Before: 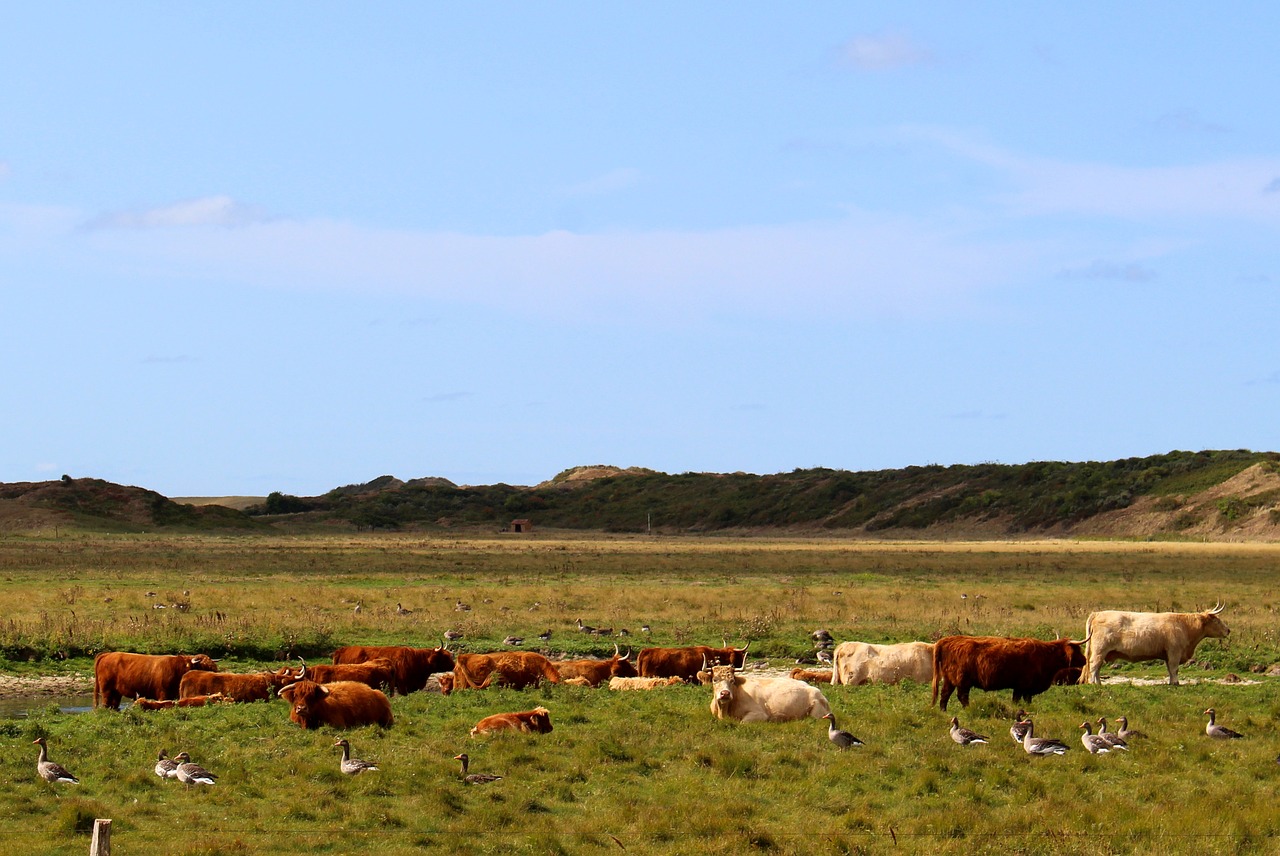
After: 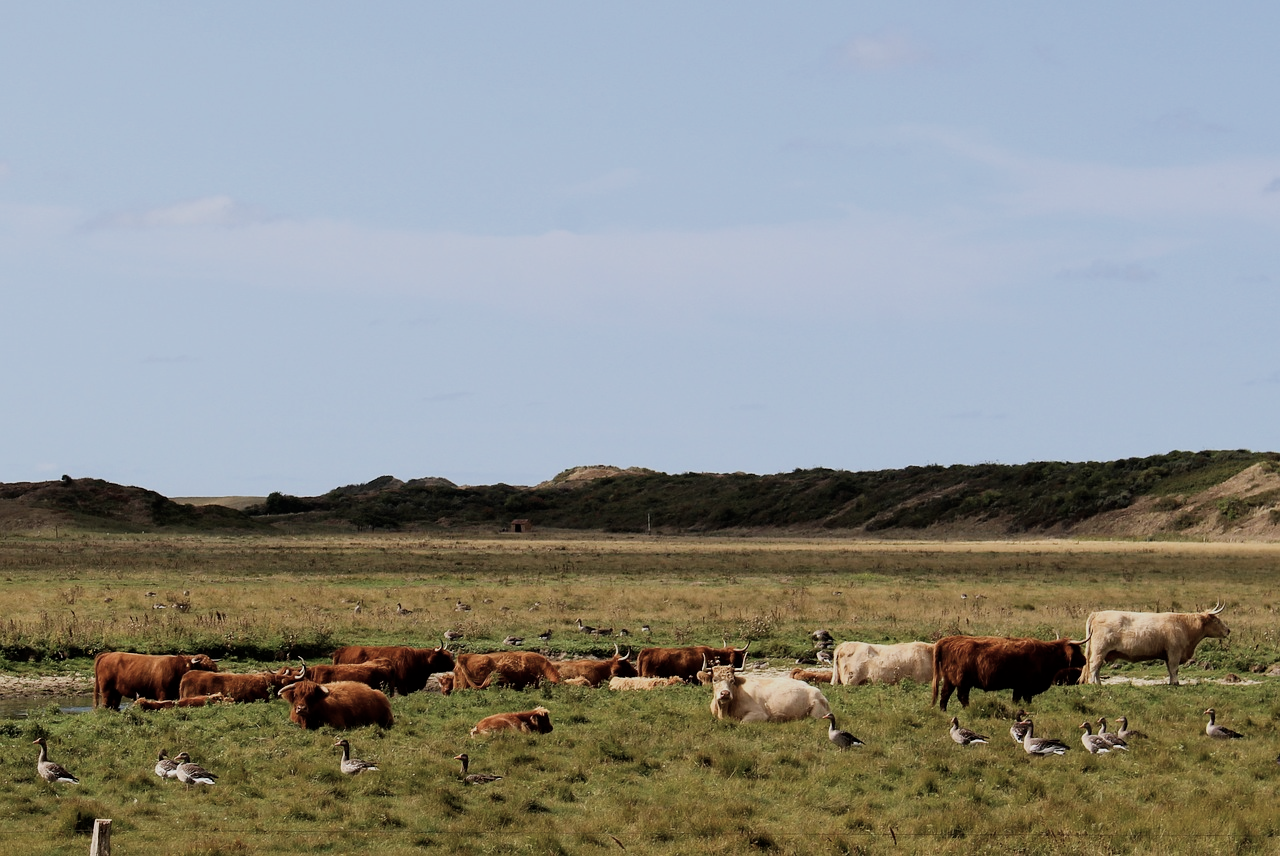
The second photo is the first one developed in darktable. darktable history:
color balance rgb: saturation formula JzAzBz (2021)
exposure: exposure -0.072 EV, compensate highlight preservation false
contrast brightness saturation: contrast 0.1, saturation -0.3
filmic rgb: hardness 4.17
